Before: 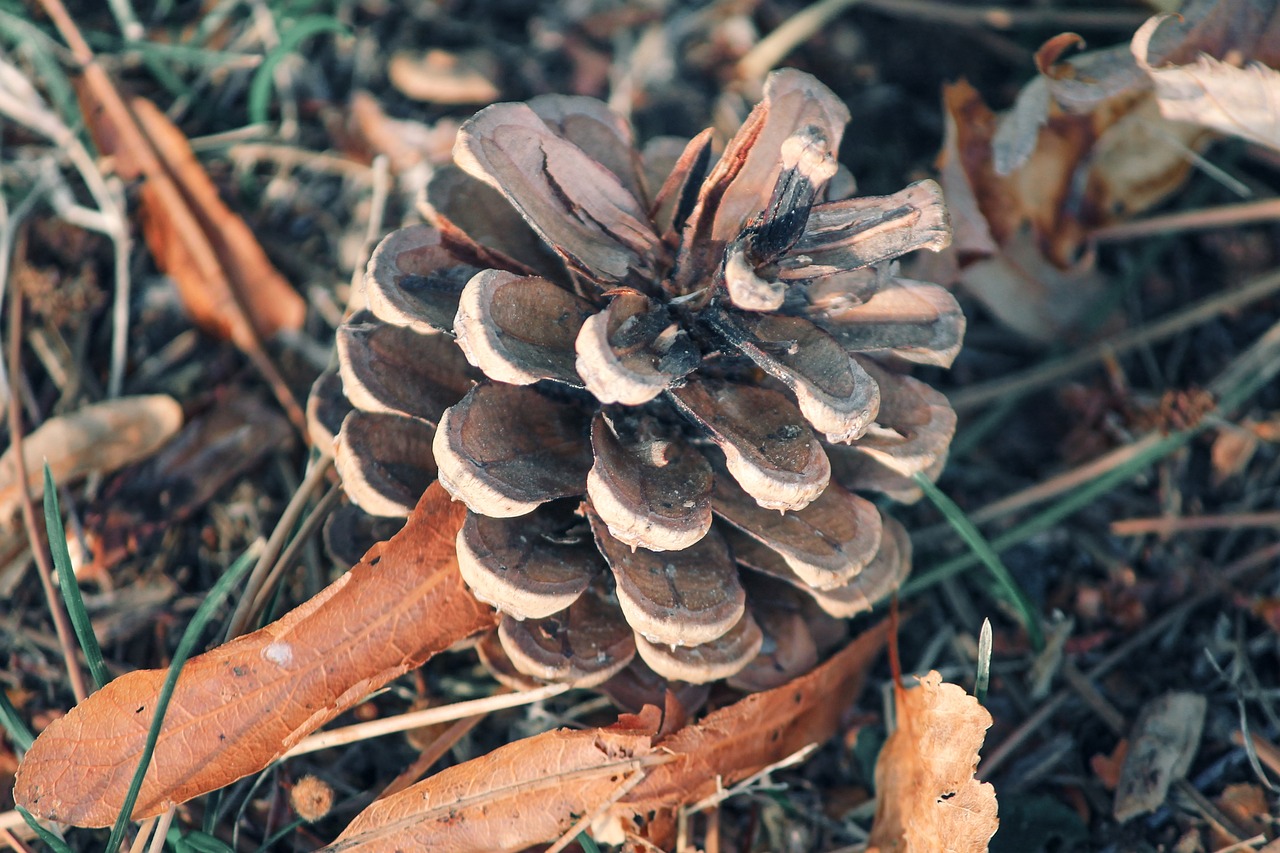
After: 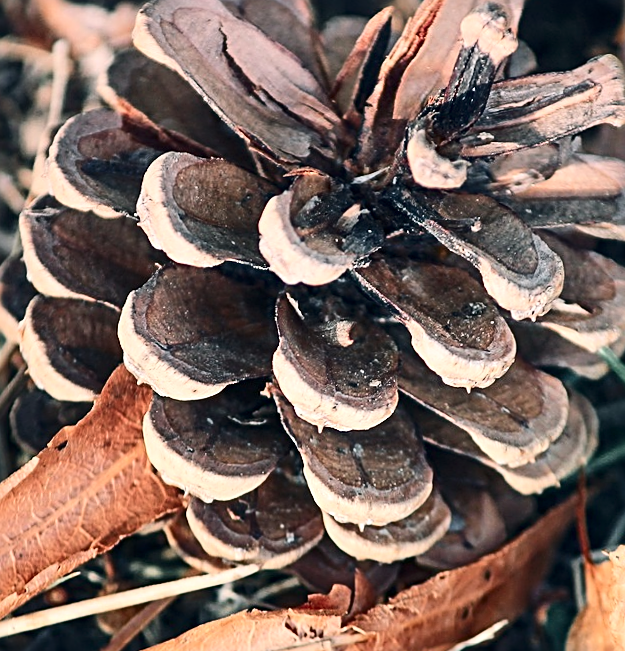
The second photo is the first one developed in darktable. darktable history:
graduated density: density 0.38 EV, hardness 21%, rotation -6.11°, saturation 32%
contrast brightness saturation: contrast 0.28
crop and rotate: angle 0.02°, left 24.353%, top 13.219%, right 26.156%, bottom 8.224%
shadows and highlights: shadows 60, soften with gaussian
rotate and perspective: rotation -1°, crop left 0.011, crop right 0.989, crop top 0.025, crop bottom 0.975
sharpen: radius 2.817, amount 0.715
